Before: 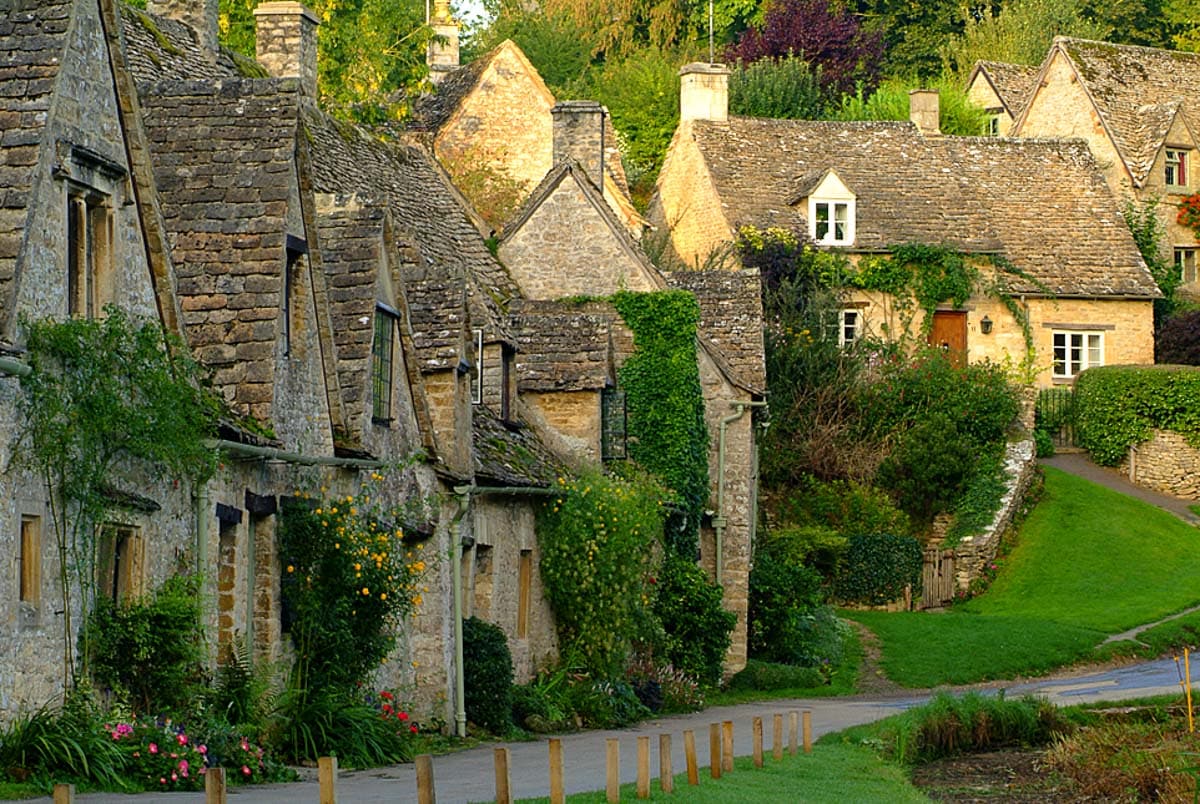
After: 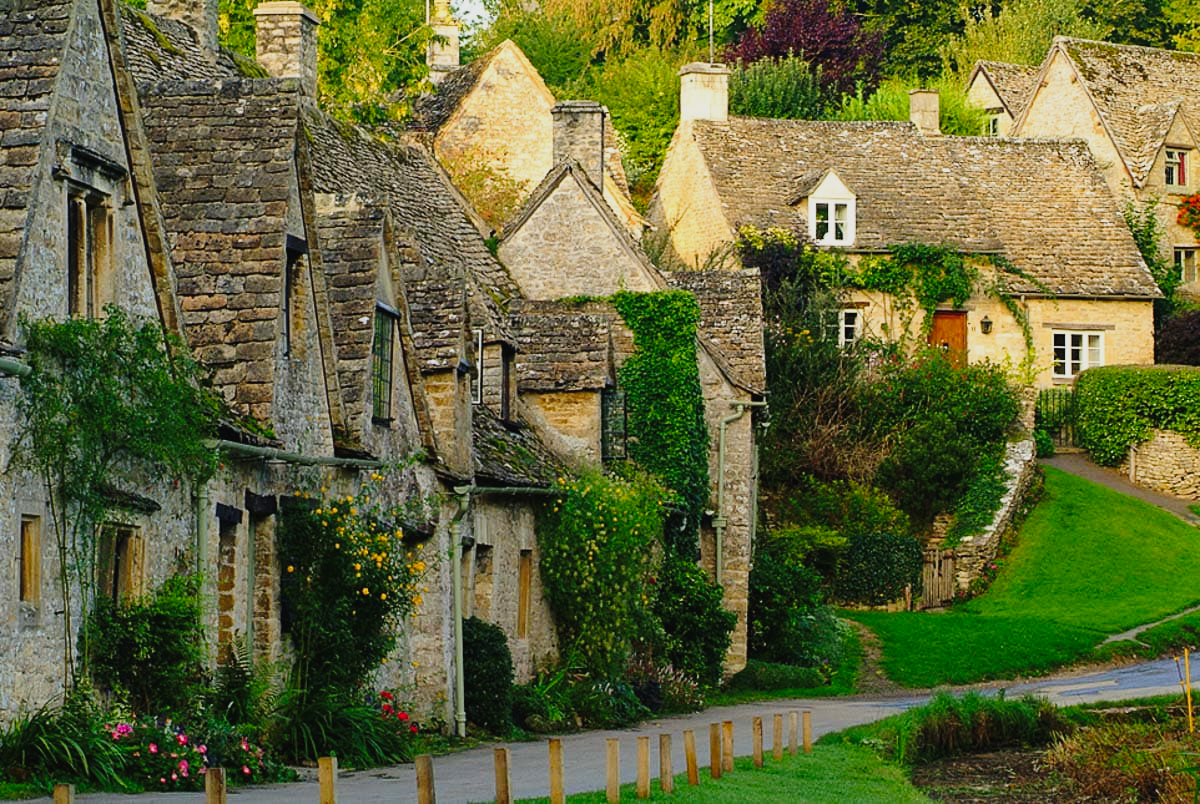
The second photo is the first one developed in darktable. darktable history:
tone curve: curves: ch0 [(0, 0.019) (0.204, 0.162) (0.491, 0.519) (0.748, 0.765) (1, 0.919)]; ch1 [(0, 0) (0.201, 0.113) (0.372, 0.282) (0.443, 0.434) (0.496, 0.504) (0.566, 0.585) (0.761, 0.803) (1, 1)]; ch2 [(0, 0) (0.434, 0.447) (0.483, 0.487) (0.555, 0.563) (0.697, 0.68) (1, 1)], preserve colors none
